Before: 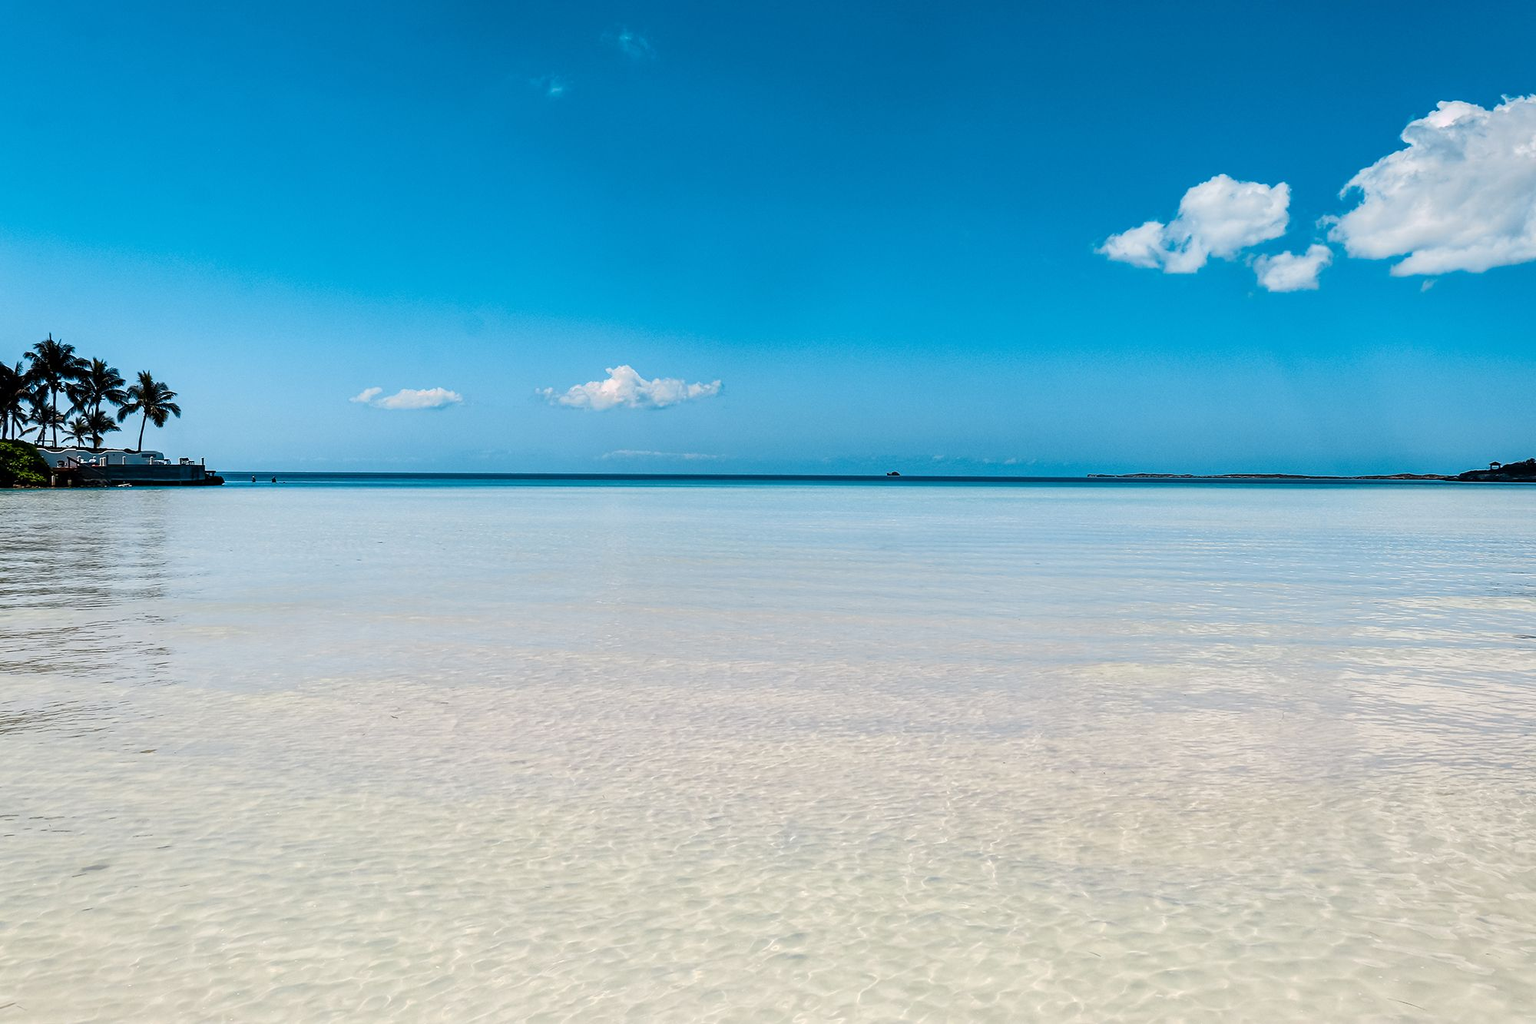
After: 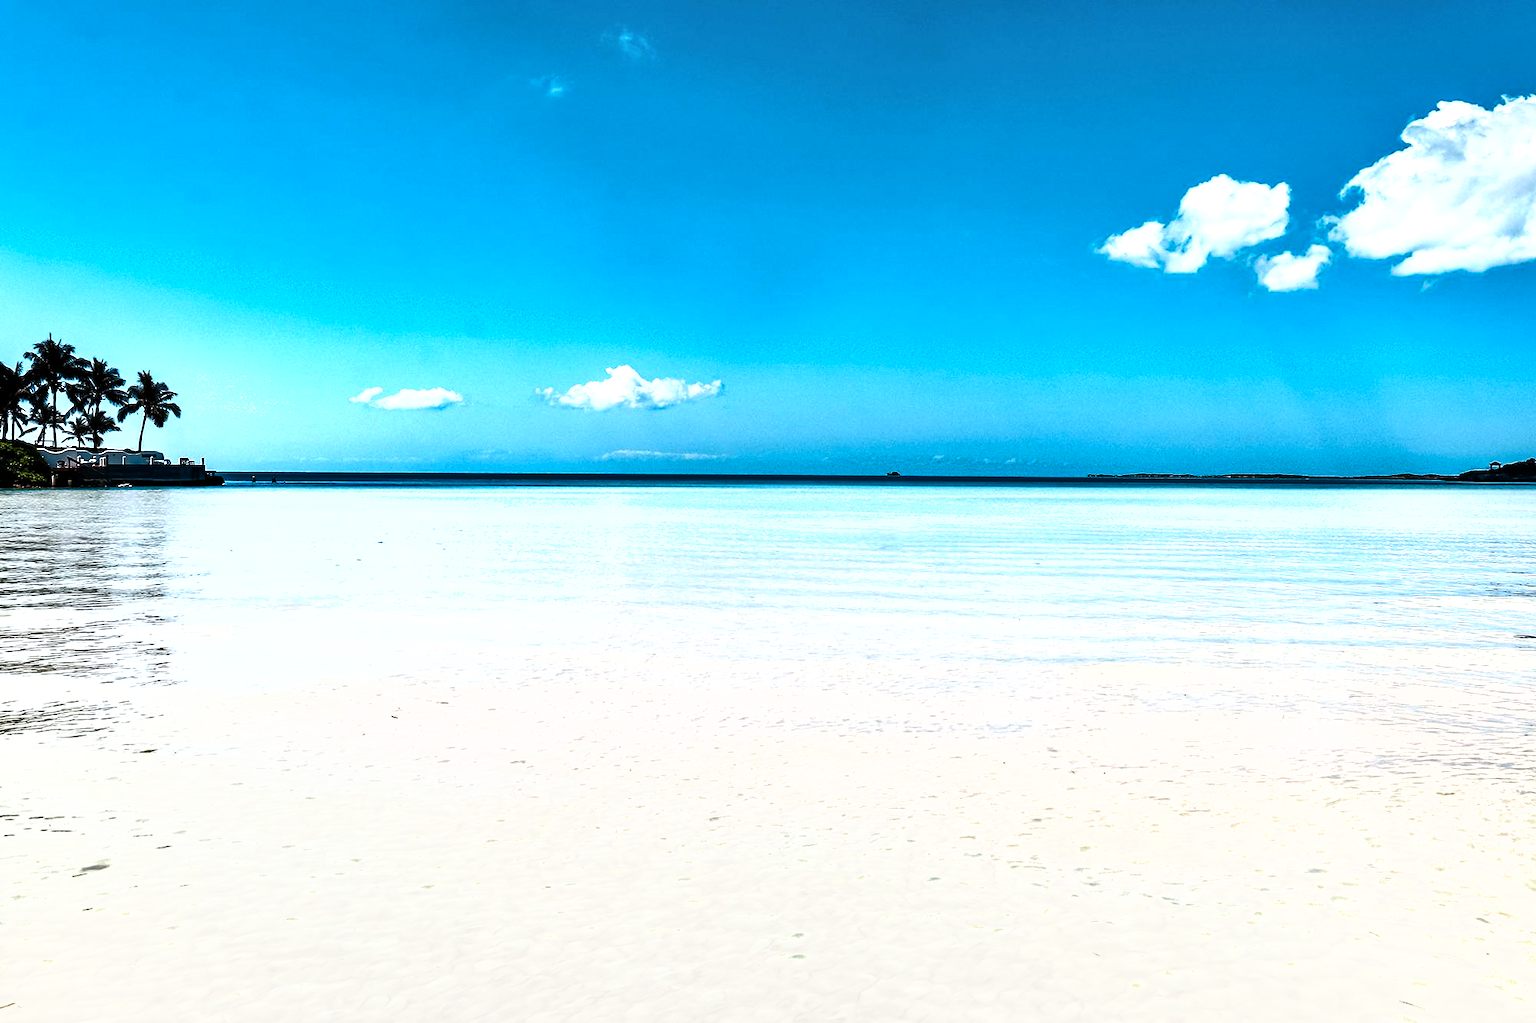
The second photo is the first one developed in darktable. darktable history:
tone equalizer: -8 EV -1.08 EV, -7 EV -1.01 EV, -6 EV -0.867 EV, -5 EV -0.578 EV, -3 EV 0.578 EV, -2 EV 0.867 EV, -1 EV 1.01 EV, +0 EV 1.08 EV, edges refinement/feathering 500, mask exposure compensation -1.57 EV, preserve details no
shadows and highlights: shadows 12, white point adjustment 1.2, soften with gaussian
